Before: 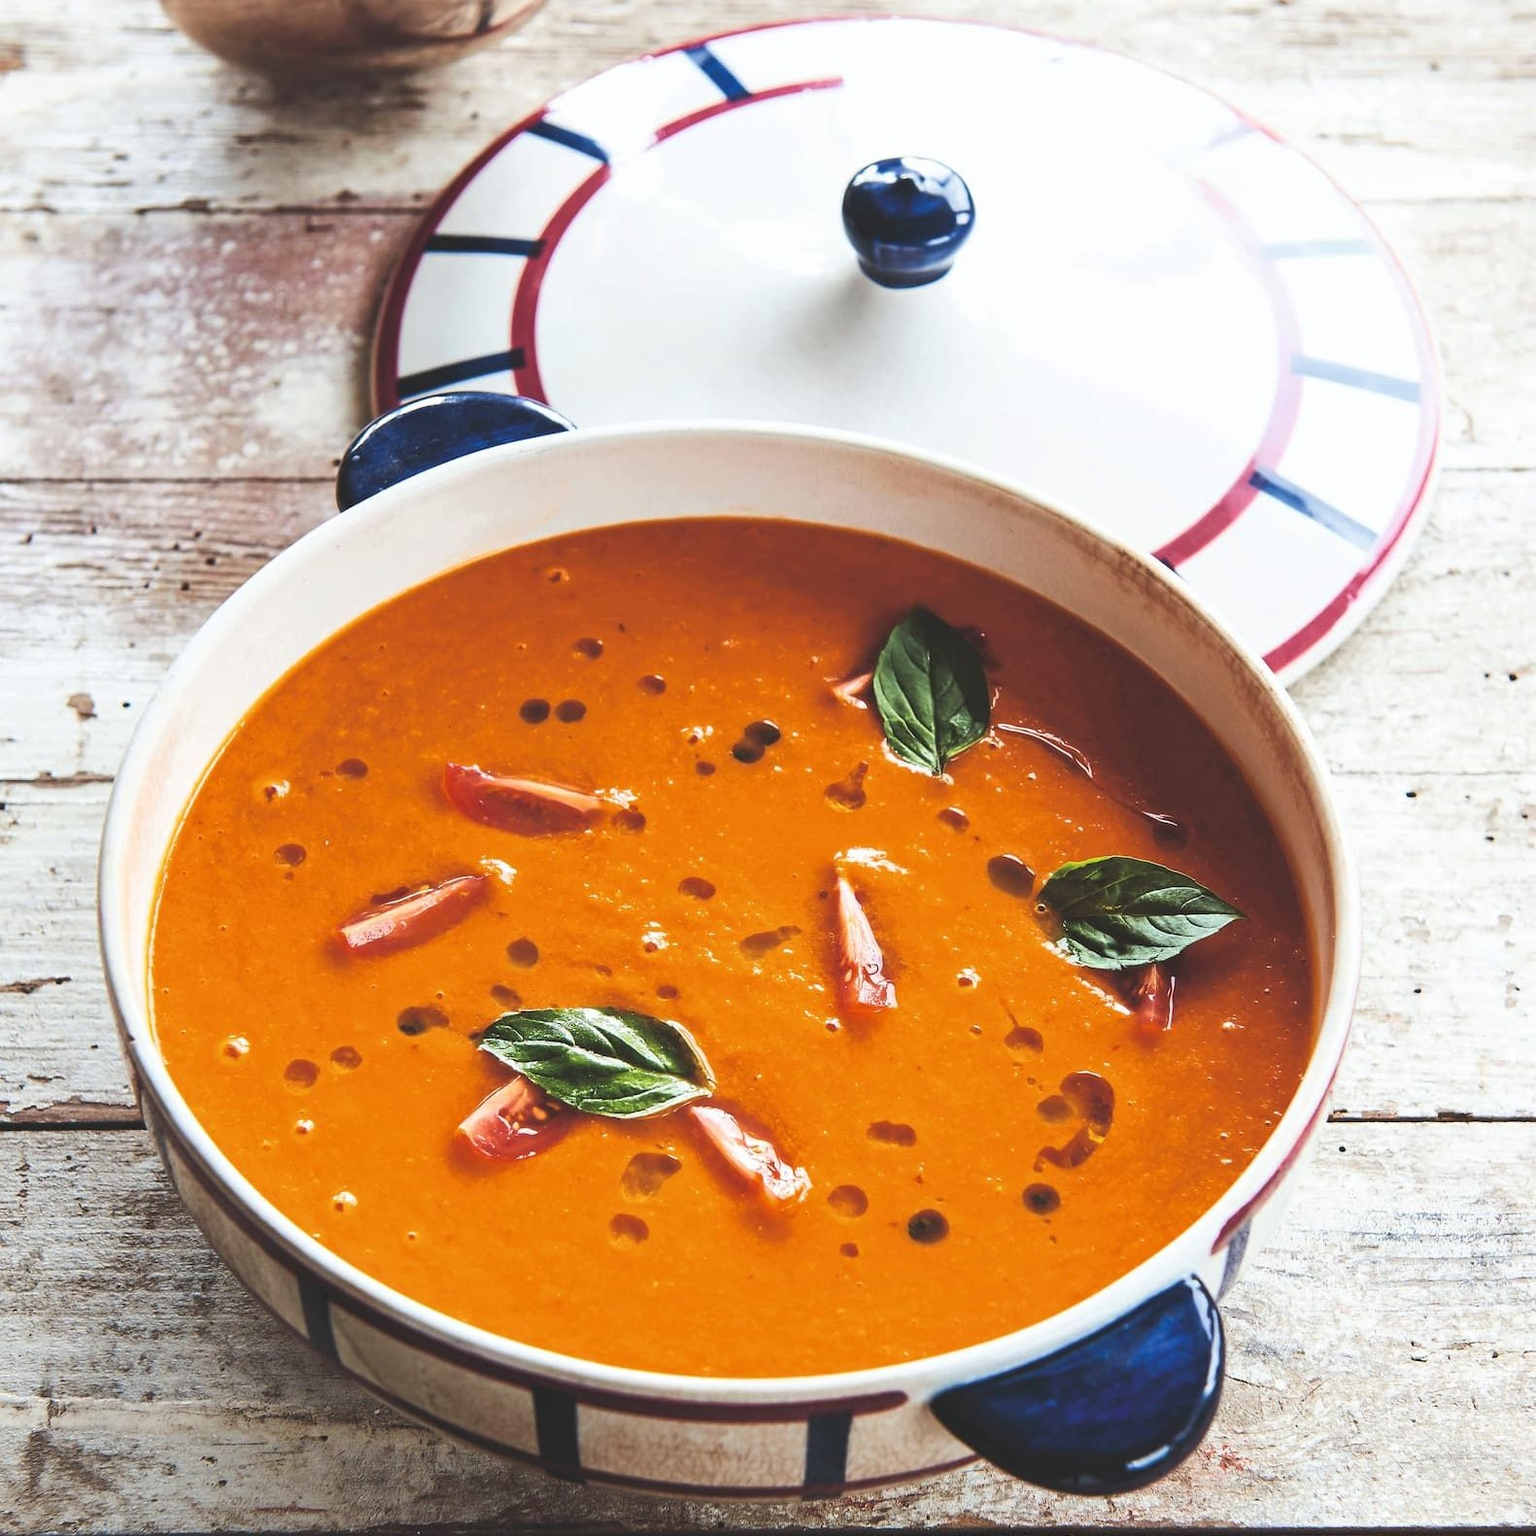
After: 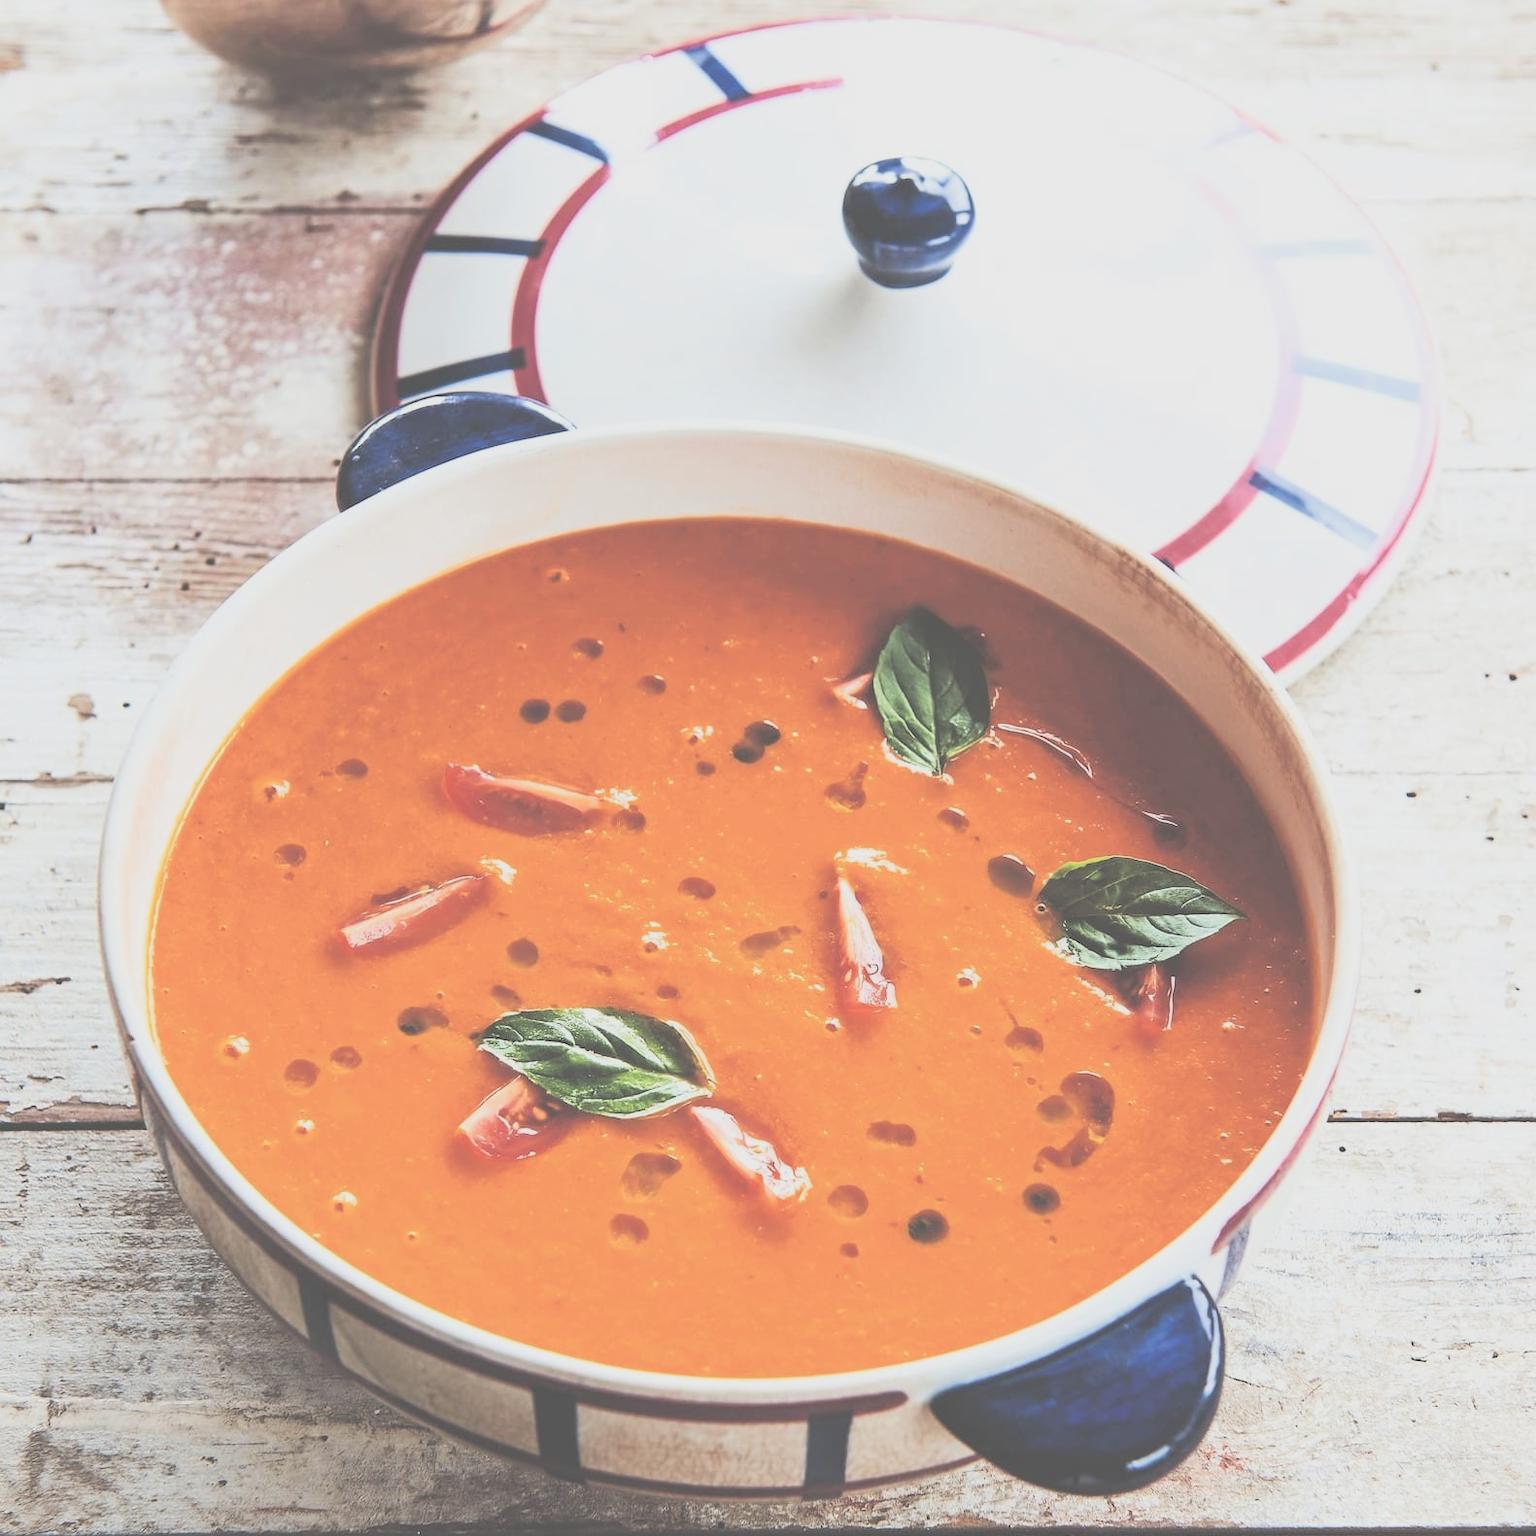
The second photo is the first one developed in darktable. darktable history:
exposure: black level correction -0.071, exposure 0.5 EV, compensate highlight preservation false
contrast brightness saturation: contrast 0.14
fill light: exposure -2 EV, width 8.6
filmic rgb: black relative exposure -7.65 EV, white relative exposure 4.56 EV, hardness 3.61
